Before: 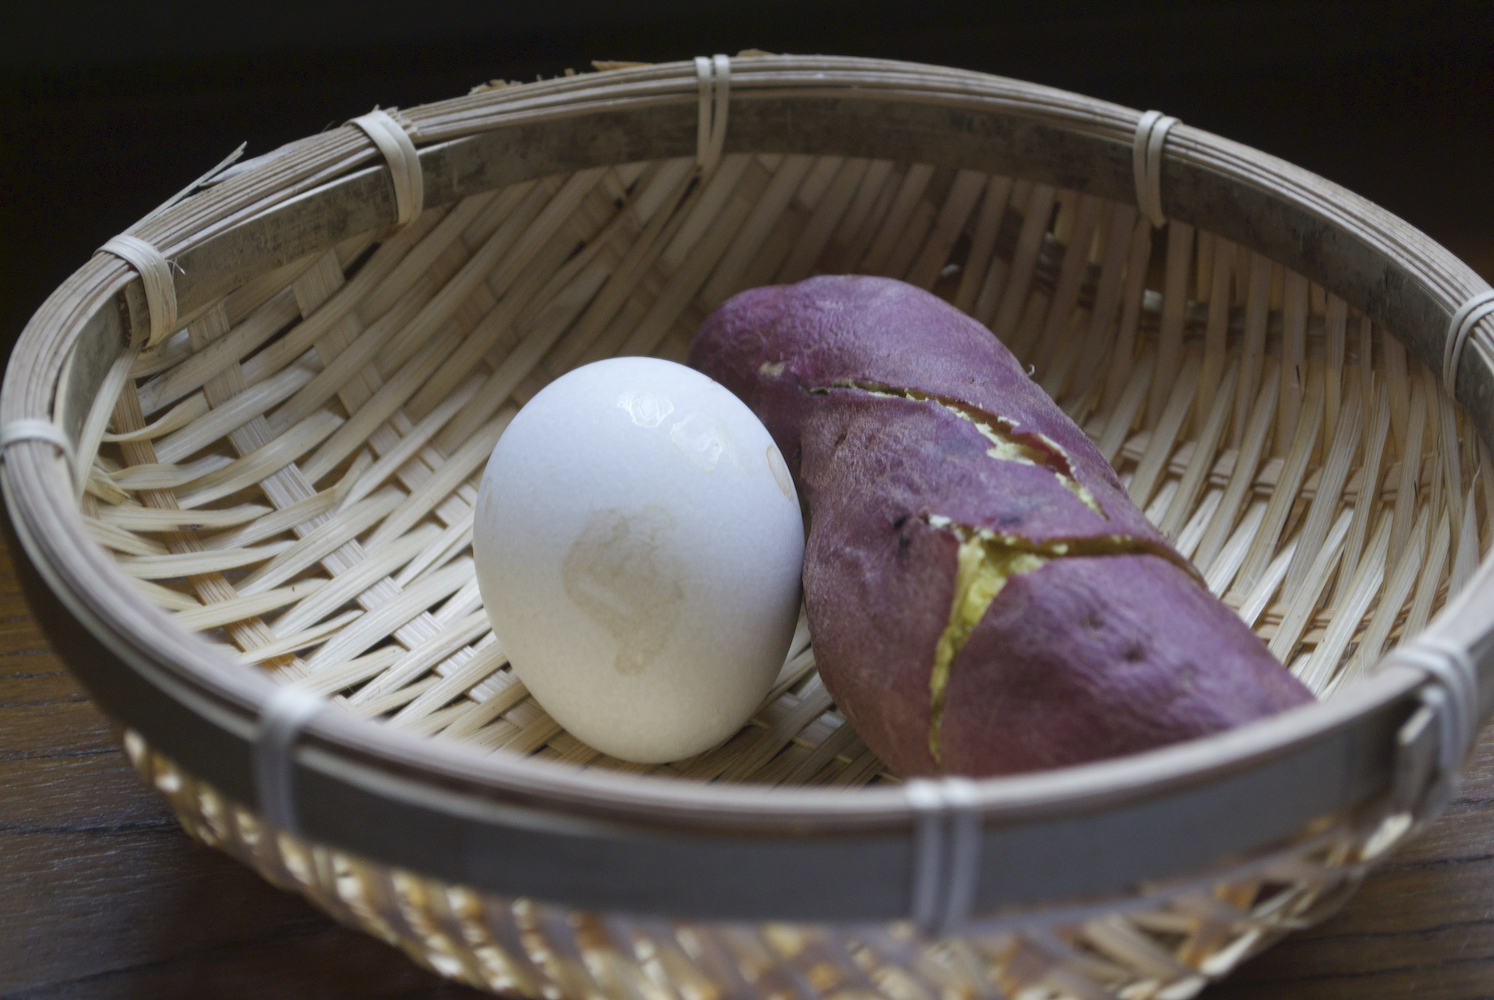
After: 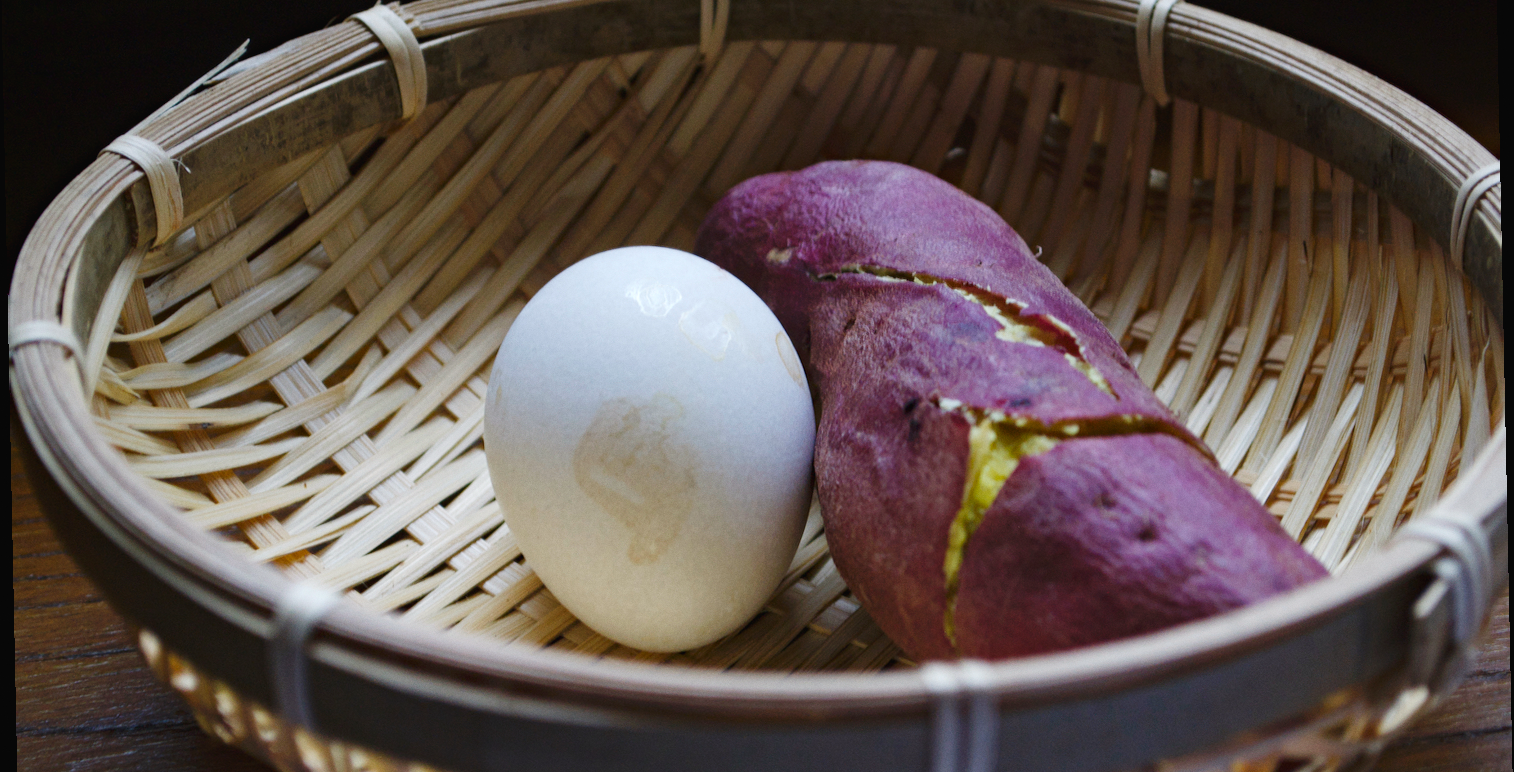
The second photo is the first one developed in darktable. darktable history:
crop and rotate: top 12.5%, bottom 12.5%
contrast brightness saturation: contrast -0.02, brightness -0.01, saturation 0.03
rotate and perspective: rotation -1.17°, automatic cropping off
color balance: on, module defaults
grain: coarseness 0.09 ISO, strength 10%
tone curve: curves: ch0 [(0, 0) (0.003, 0.018) (0.011, 0.019) (0.025, 0.024) (0.044, 0.037) (0.069, 0.053) (0.1, 0.075) (0.136, 0.105) (0.177, 0.136) (0.224, 0.179) (0.277, 0.244) (0.335, 0.319) (0.399, 0.4) (0.468, 0.495) (0.543, 0.58) (0.623, 0.671) (0.709, 0.757) (0.801, 0.838) (0.898, 0.913) (1, 1)], preserve colors none
haze removal: compatibility mode true, adaptive false
